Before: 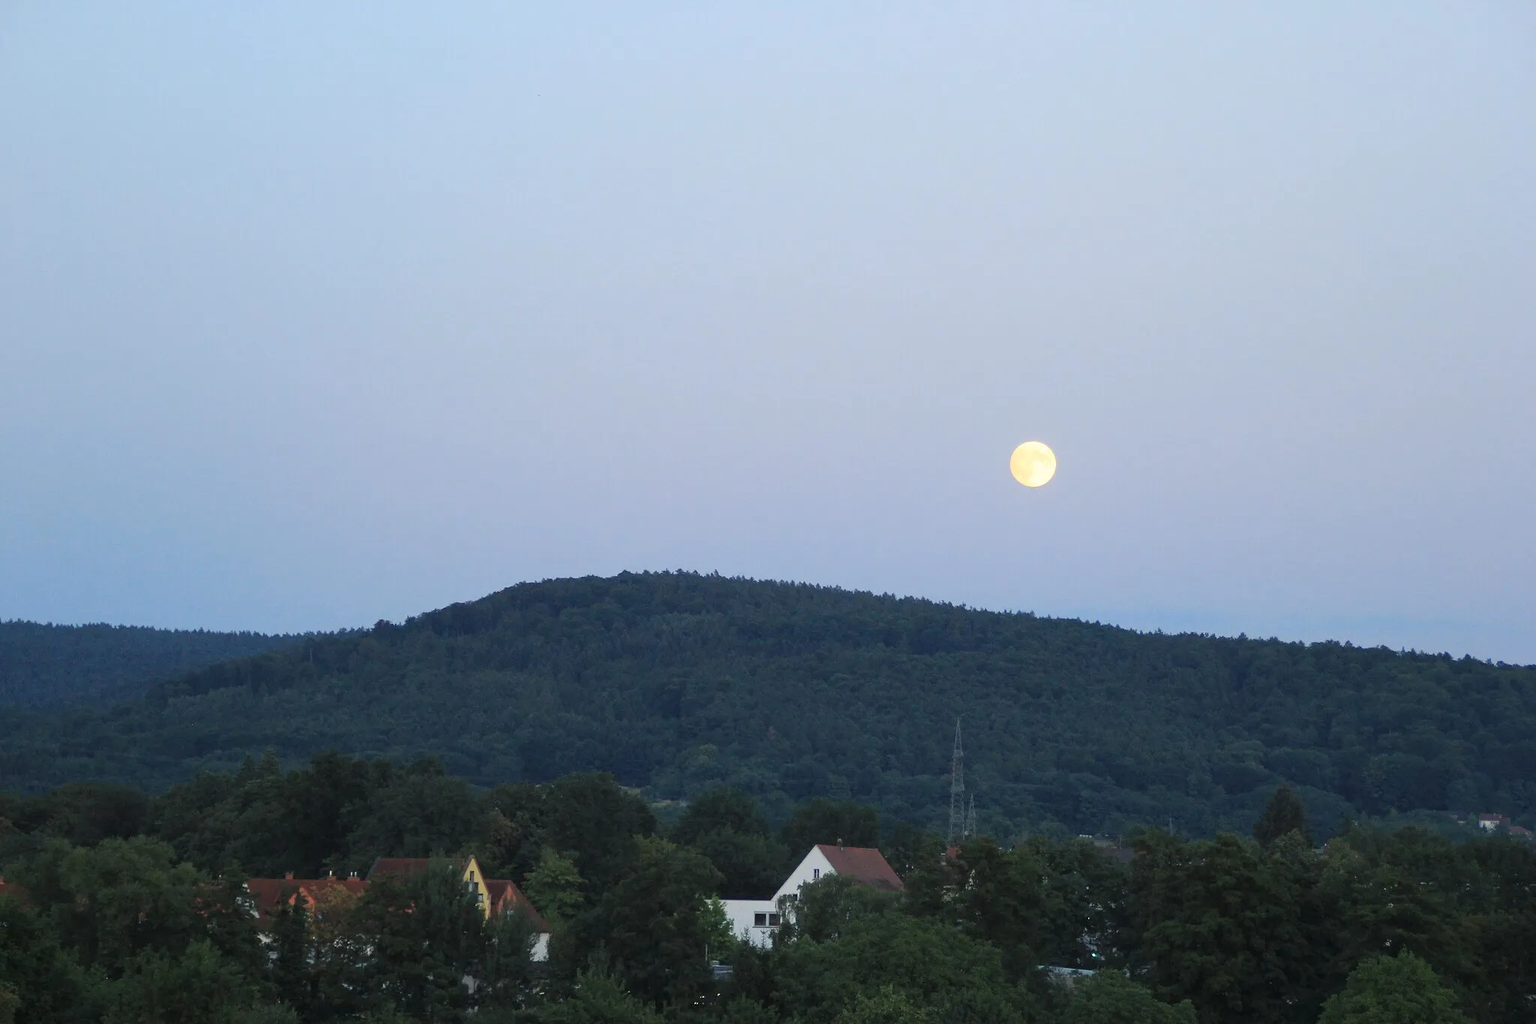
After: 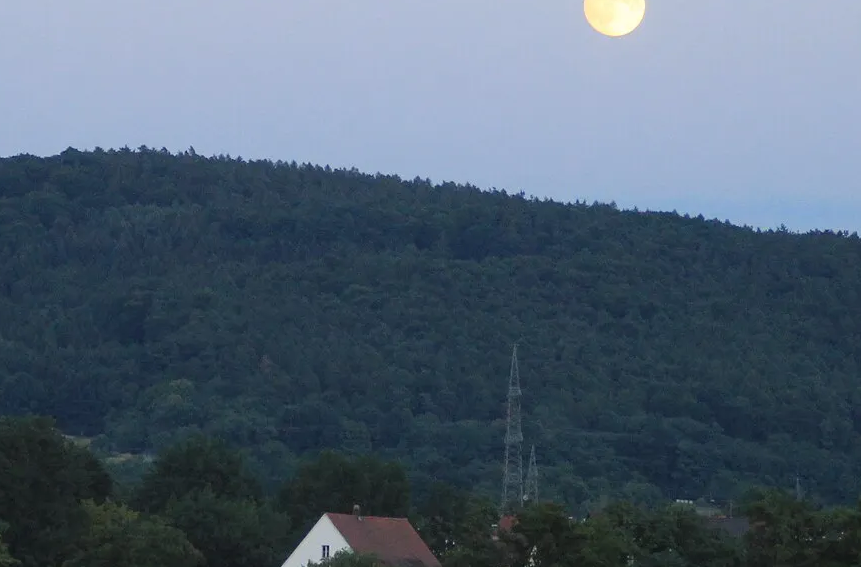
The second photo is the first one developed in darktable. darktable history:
crop: left 37.266%, top 44.957%, right 20.677%, bottom 13.457%
